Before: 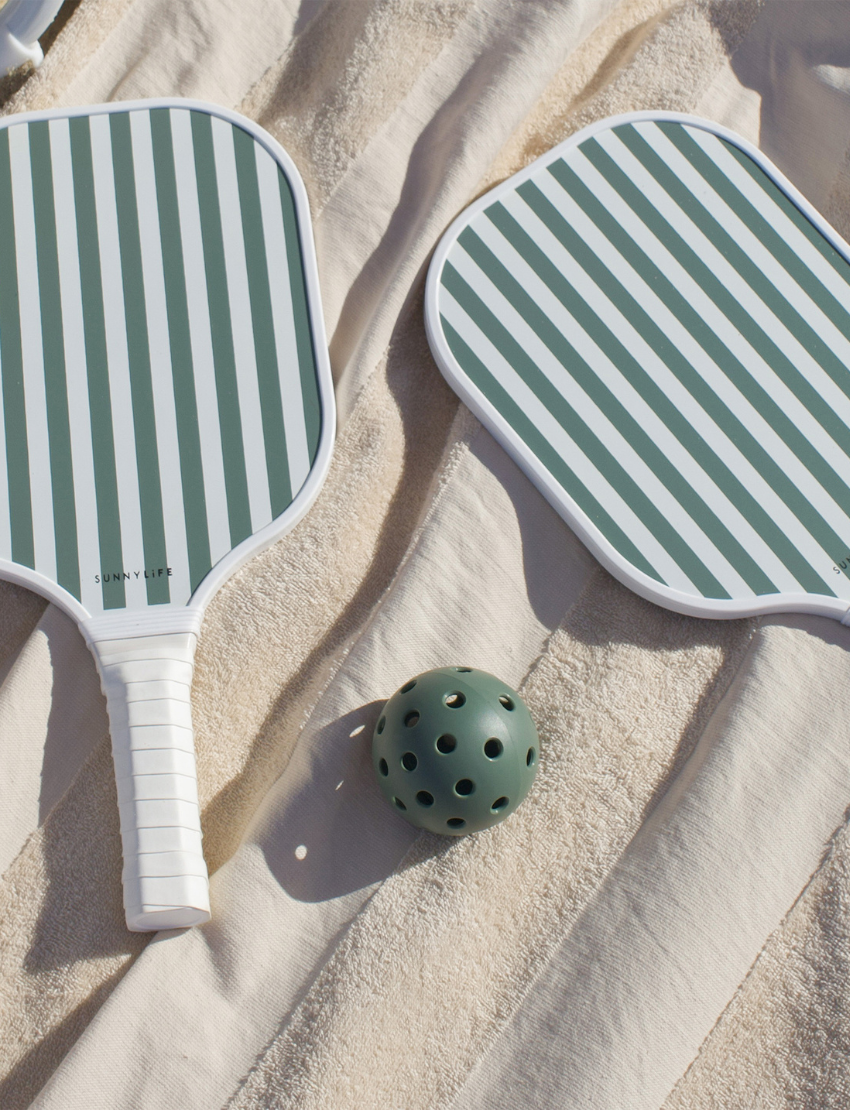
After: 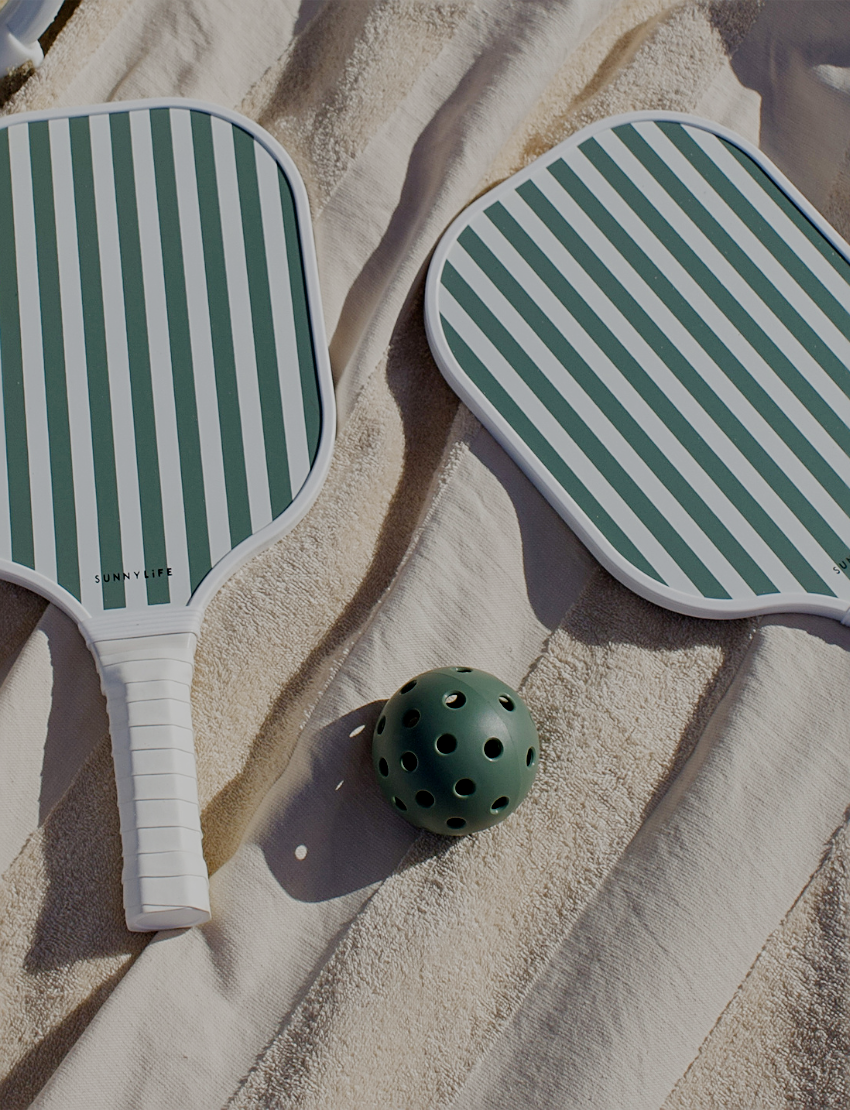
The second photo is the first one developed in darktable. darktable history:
sharpen: on, module defaults
filmic rgb: middle gray luminance 29%, black relative exposure -10.3 EV, white relative exposure 5.5 EV, threshold 6 EV, target black luminance 0%, hardness 3.95, latitude 2.04%, contrast 1.132, highlights saturation mix 5%, shadows ↔ highlights balance 15.11%, preserve chrominance no, color science v3 (2019), use custom middle-gray values true, iterations of high-quality reconstruction 0, enable highlight reconstruction true
exposure: black level correction 0.011, compensate highlight preservation false
